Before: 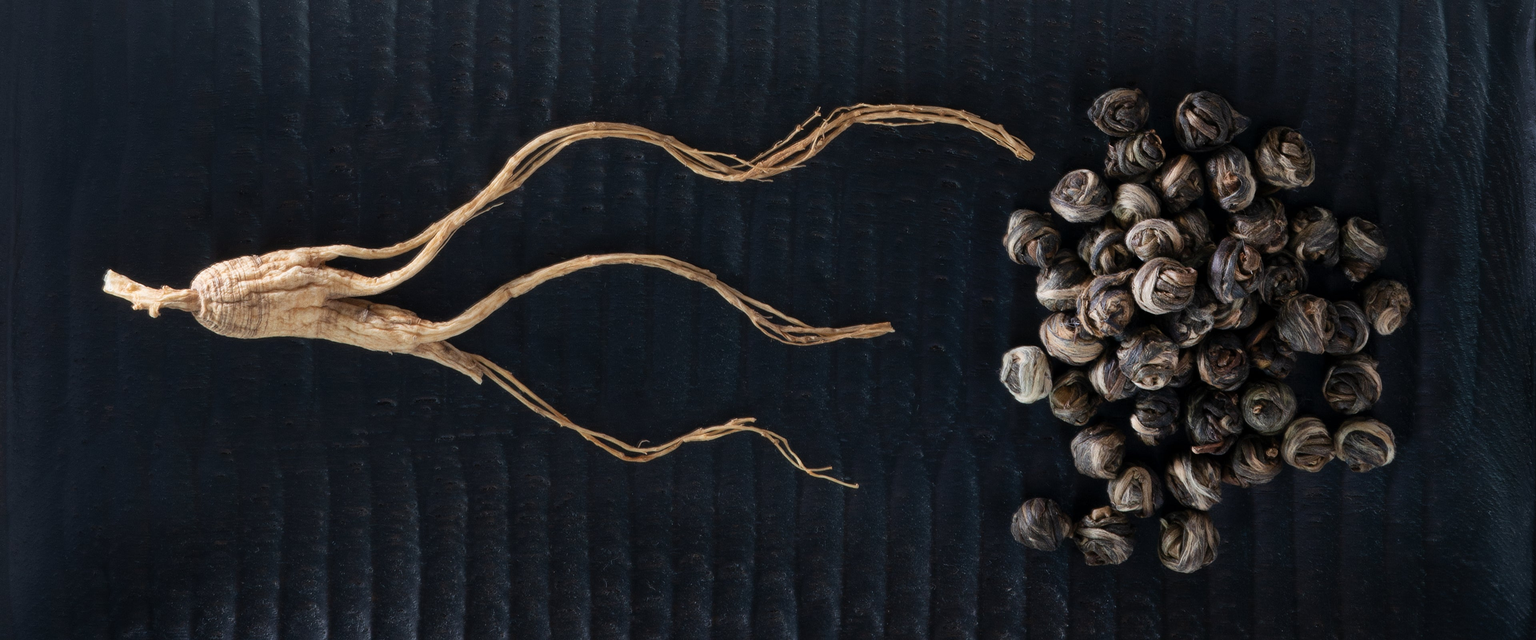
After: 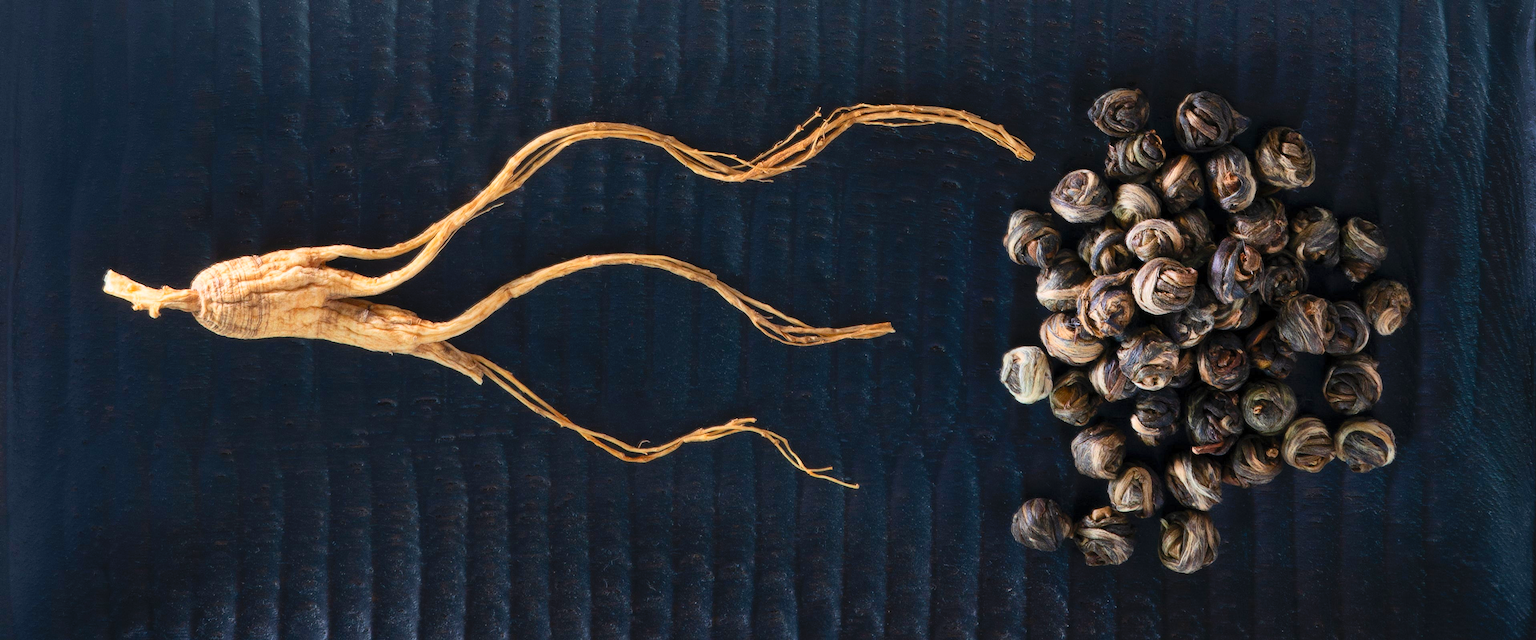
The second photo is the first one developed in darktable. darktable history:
contrast brightness saturation: contrast 0.196, brightness 0.202, saturation 0.79
